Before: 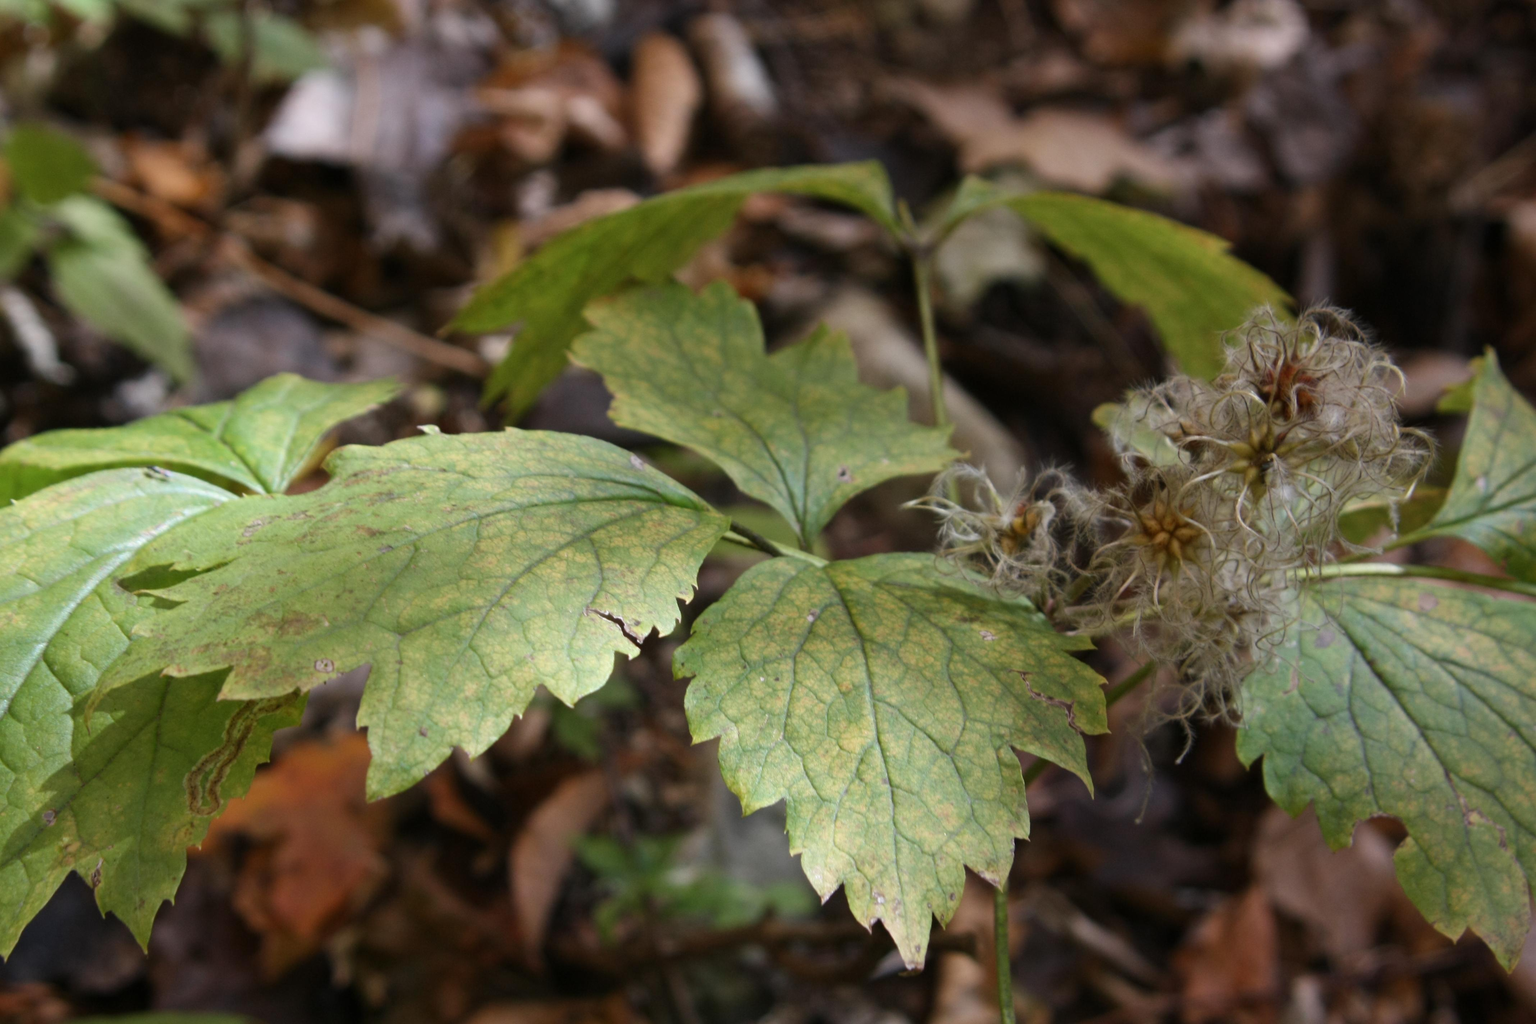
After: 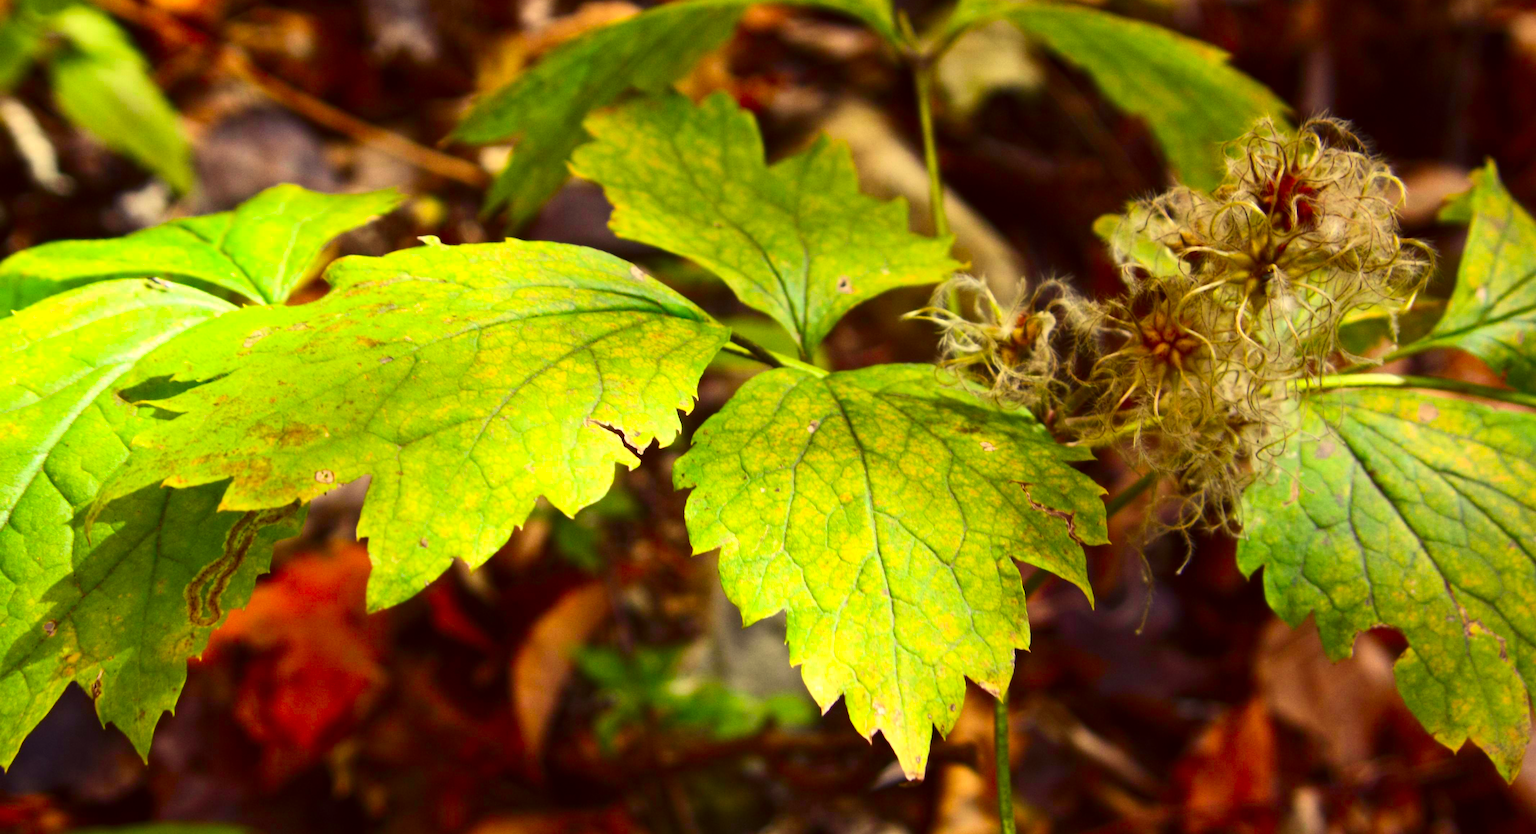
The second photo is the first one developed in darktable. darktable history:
crop and rotate: top 18.507%
exposure: exposure 0.6 EV, compensate highlight preservation false
color correction: highlights a* -0.482, highlights b* 40, shadows a* 9.8, shadows b* -0.161
contrast brightness saturation: contrast 0.26, brightness 0.02, saturation 0.87
